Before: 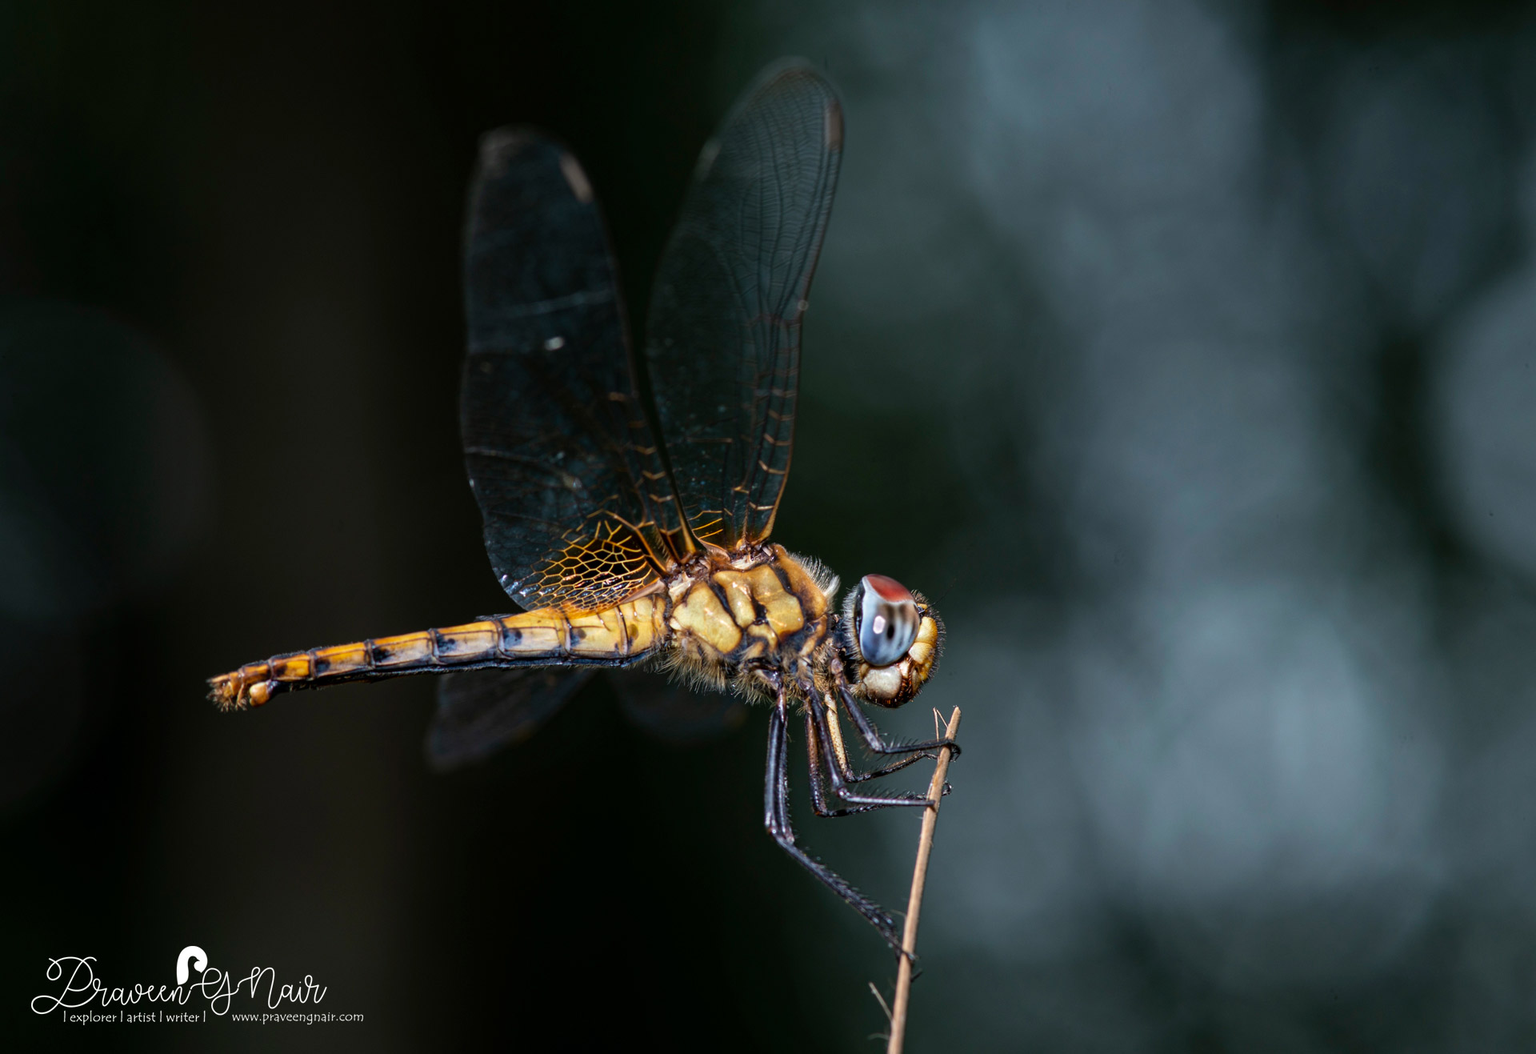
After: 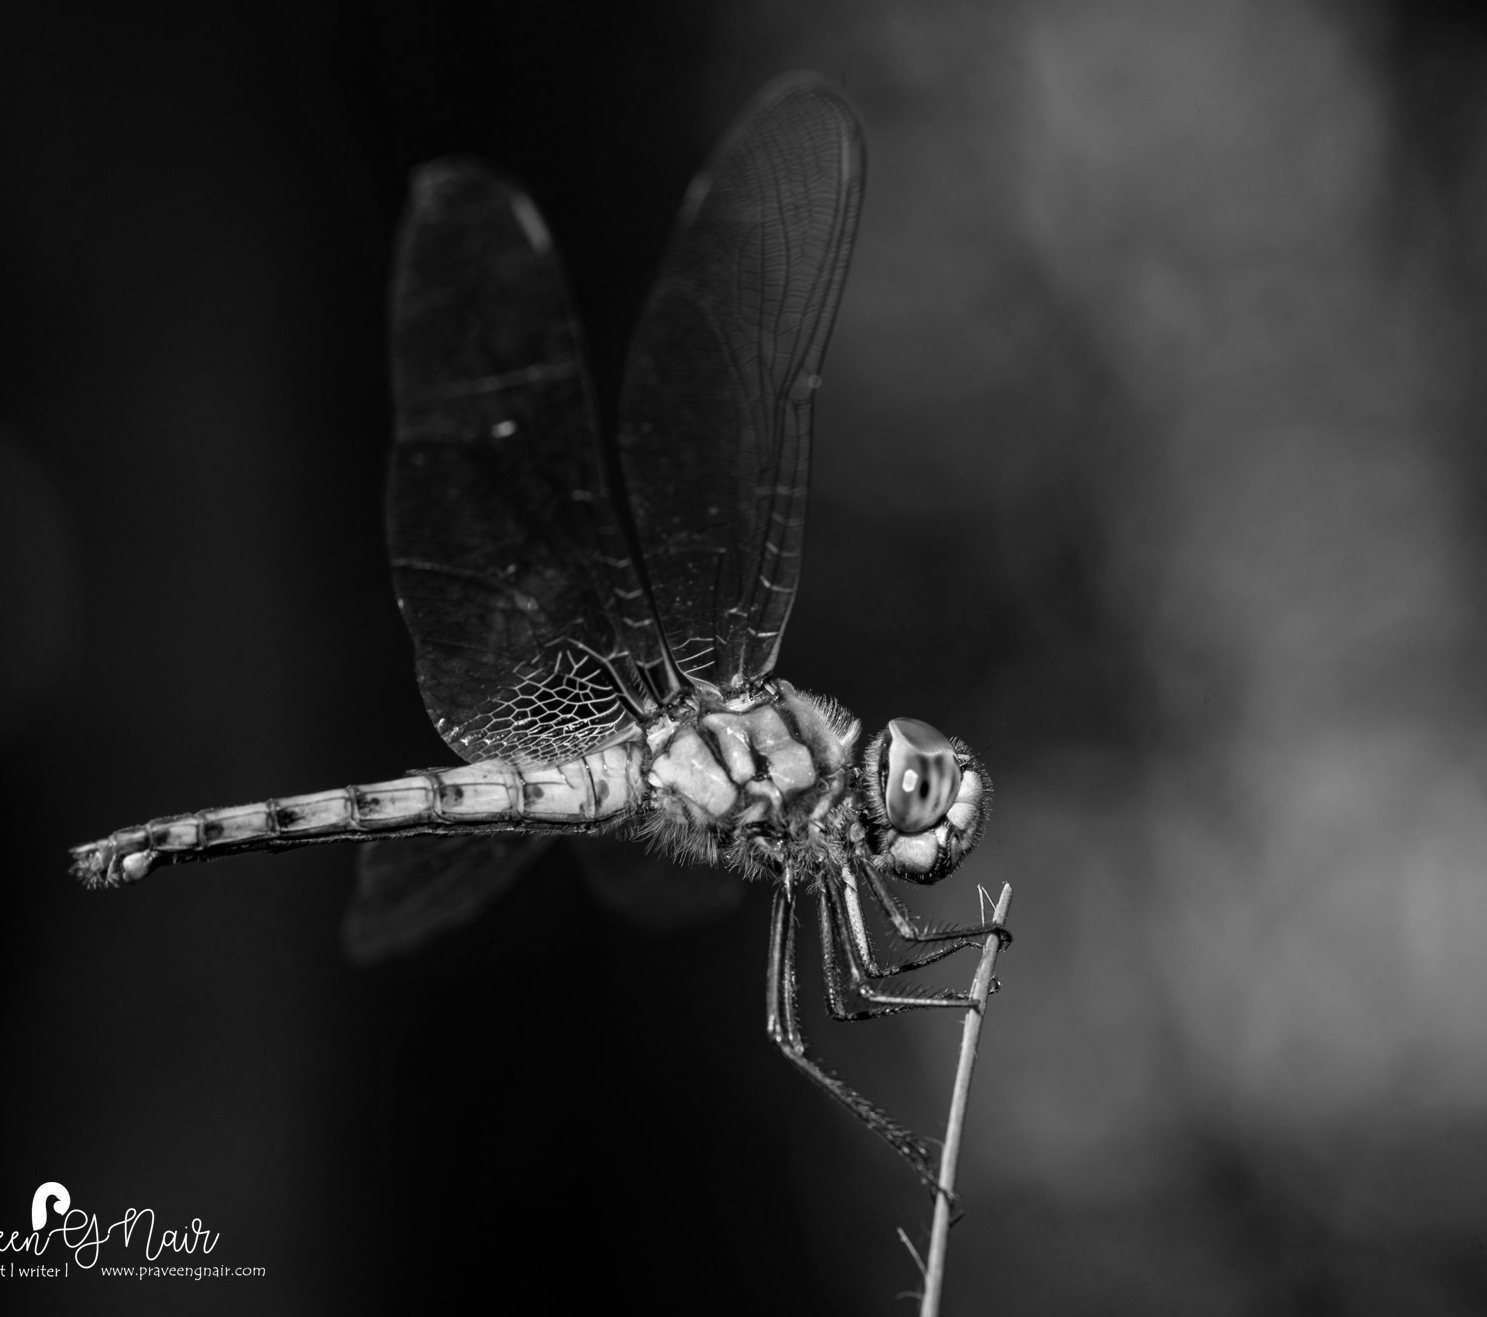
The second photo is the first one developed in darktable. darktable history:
crop: left 9.88%, right 12.664%
monochrome: a 16.01, b -2.65, highlights 0.52
color correction: saturation 0.2
